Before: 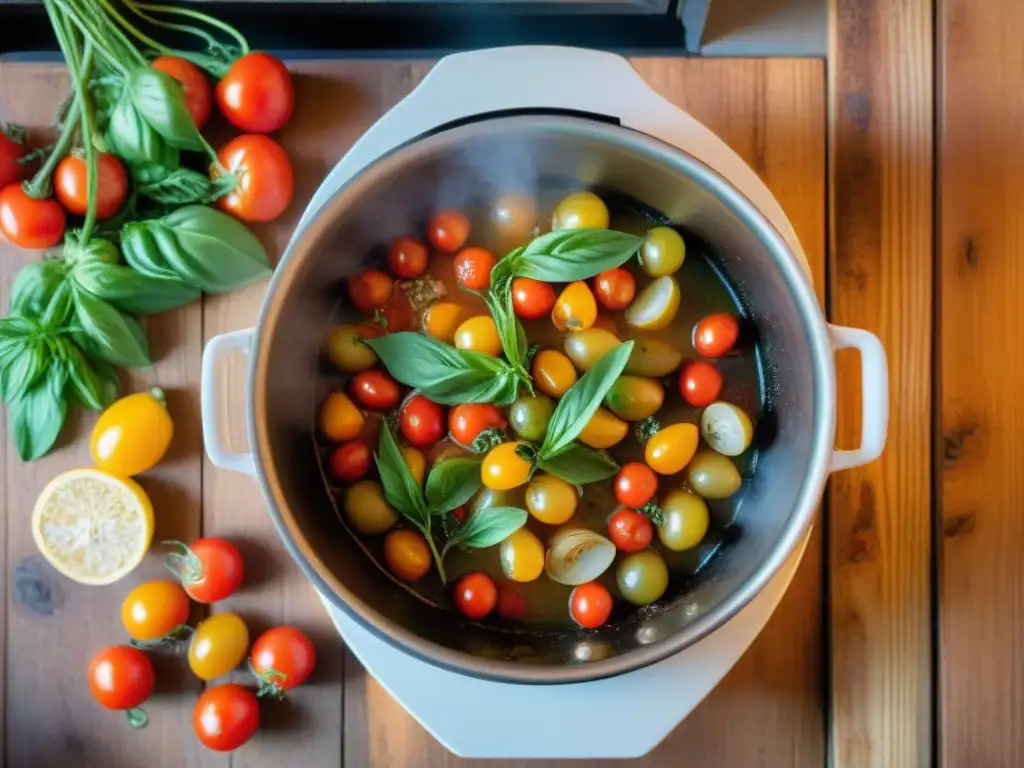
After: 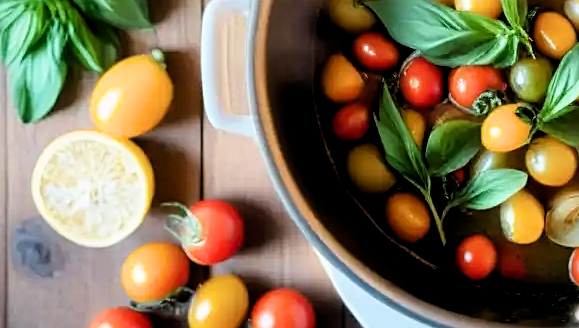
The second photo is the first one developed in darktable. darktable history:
filmic rgb: middle gray luminance 8.56%, black relative exposure -6.29 EV, white relative exposure 2.72 EV, threshold 2.97 EV, target black luminance 0%, hardness 4.74, latitude 73.94%, contrast 1.33, shadows ↔ highlights balance 10.11%, enable highlight reconstruction true
exposure: black level correction 0.003, exposure 0.148 EV, compensate exposure bias true, compensate highlight preservation false
crop: top 44.025%, right 43.377%, bottom 13.242%
sharpen: on, module defaults
